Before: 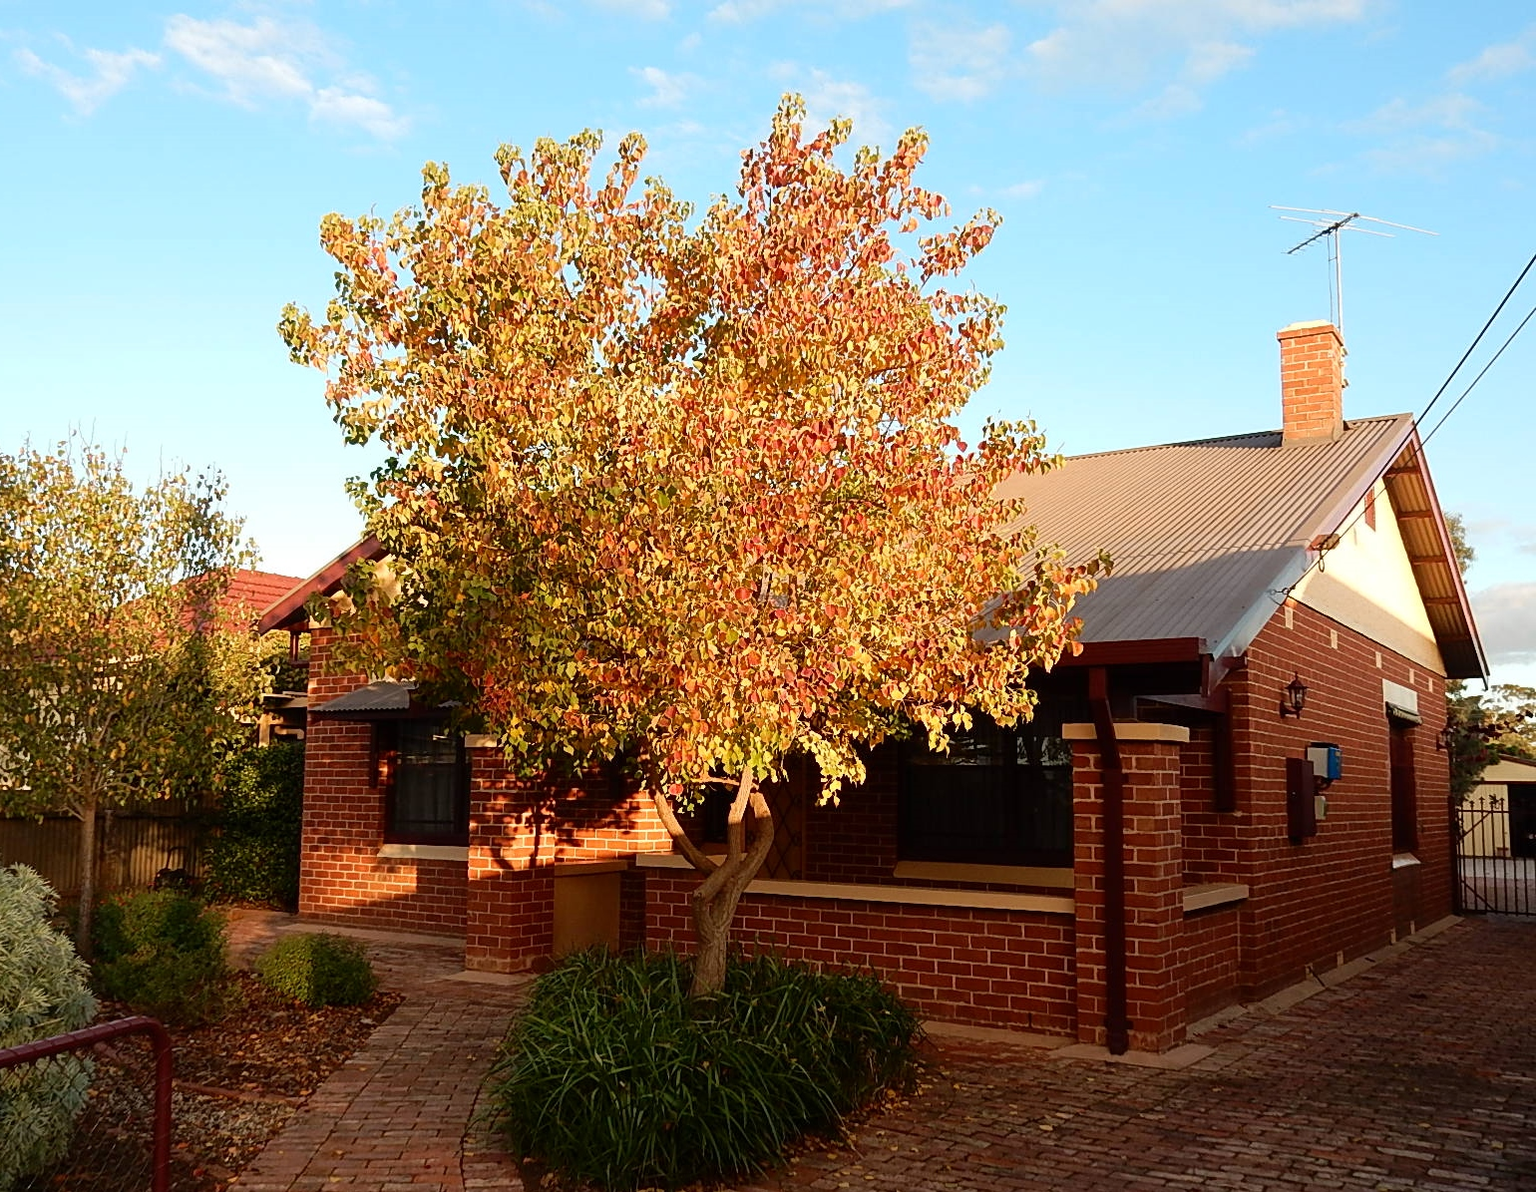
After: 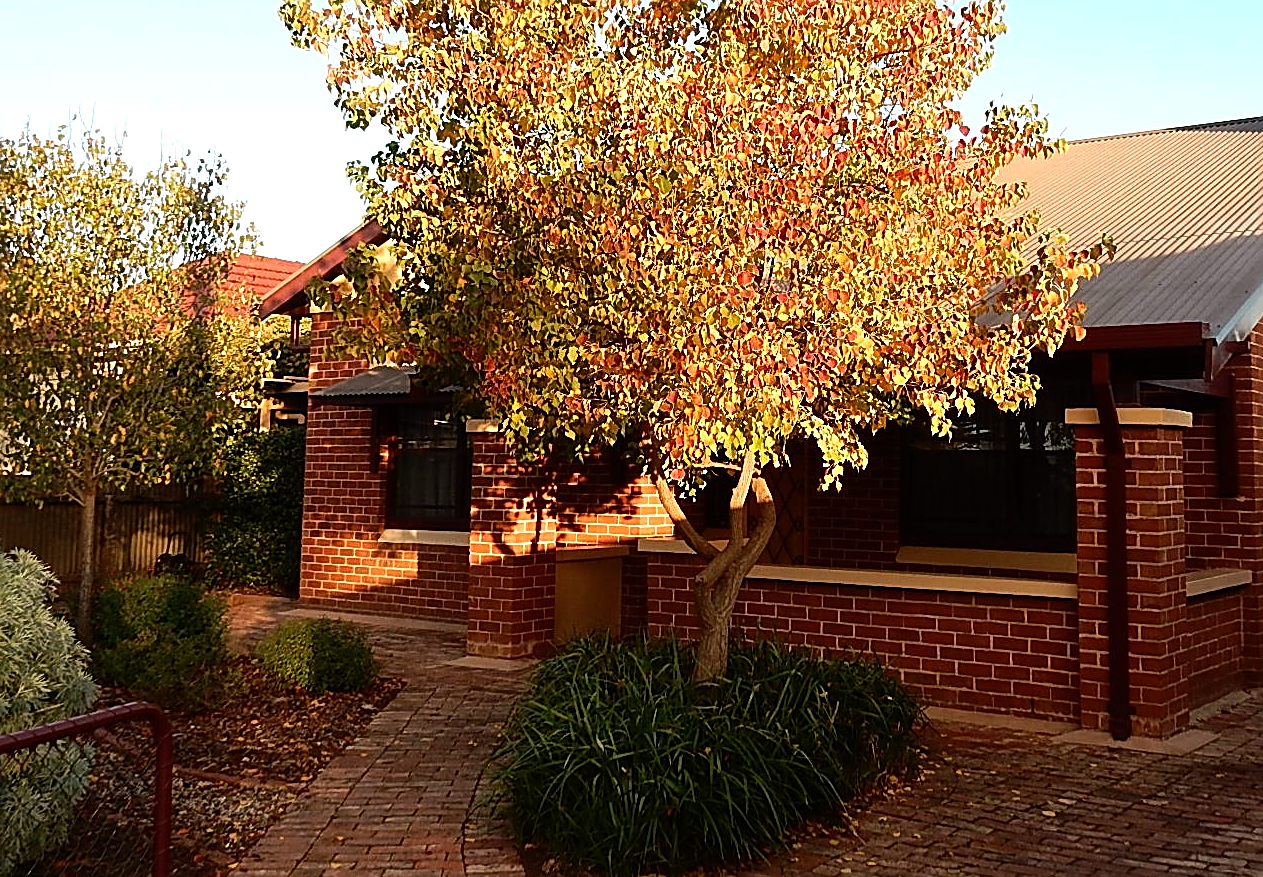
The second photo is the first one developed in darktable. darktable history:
sharpen: on, module defaults
tone equalizer: -8 EV -0.417 EV, -7 EV -0.389 EV, -6 EV -0.333 EV, -5 EV -0.222 EV, -3 EV 0.222 EV, -2 EV 0.333 EV, -1 EV 0.389 EV, +0 EV 0.417 EV, edges refinement/feathering 500, mask exposure compensation -1.57 EV, preserve details no
crop: top 26.531%, right 17.959%
